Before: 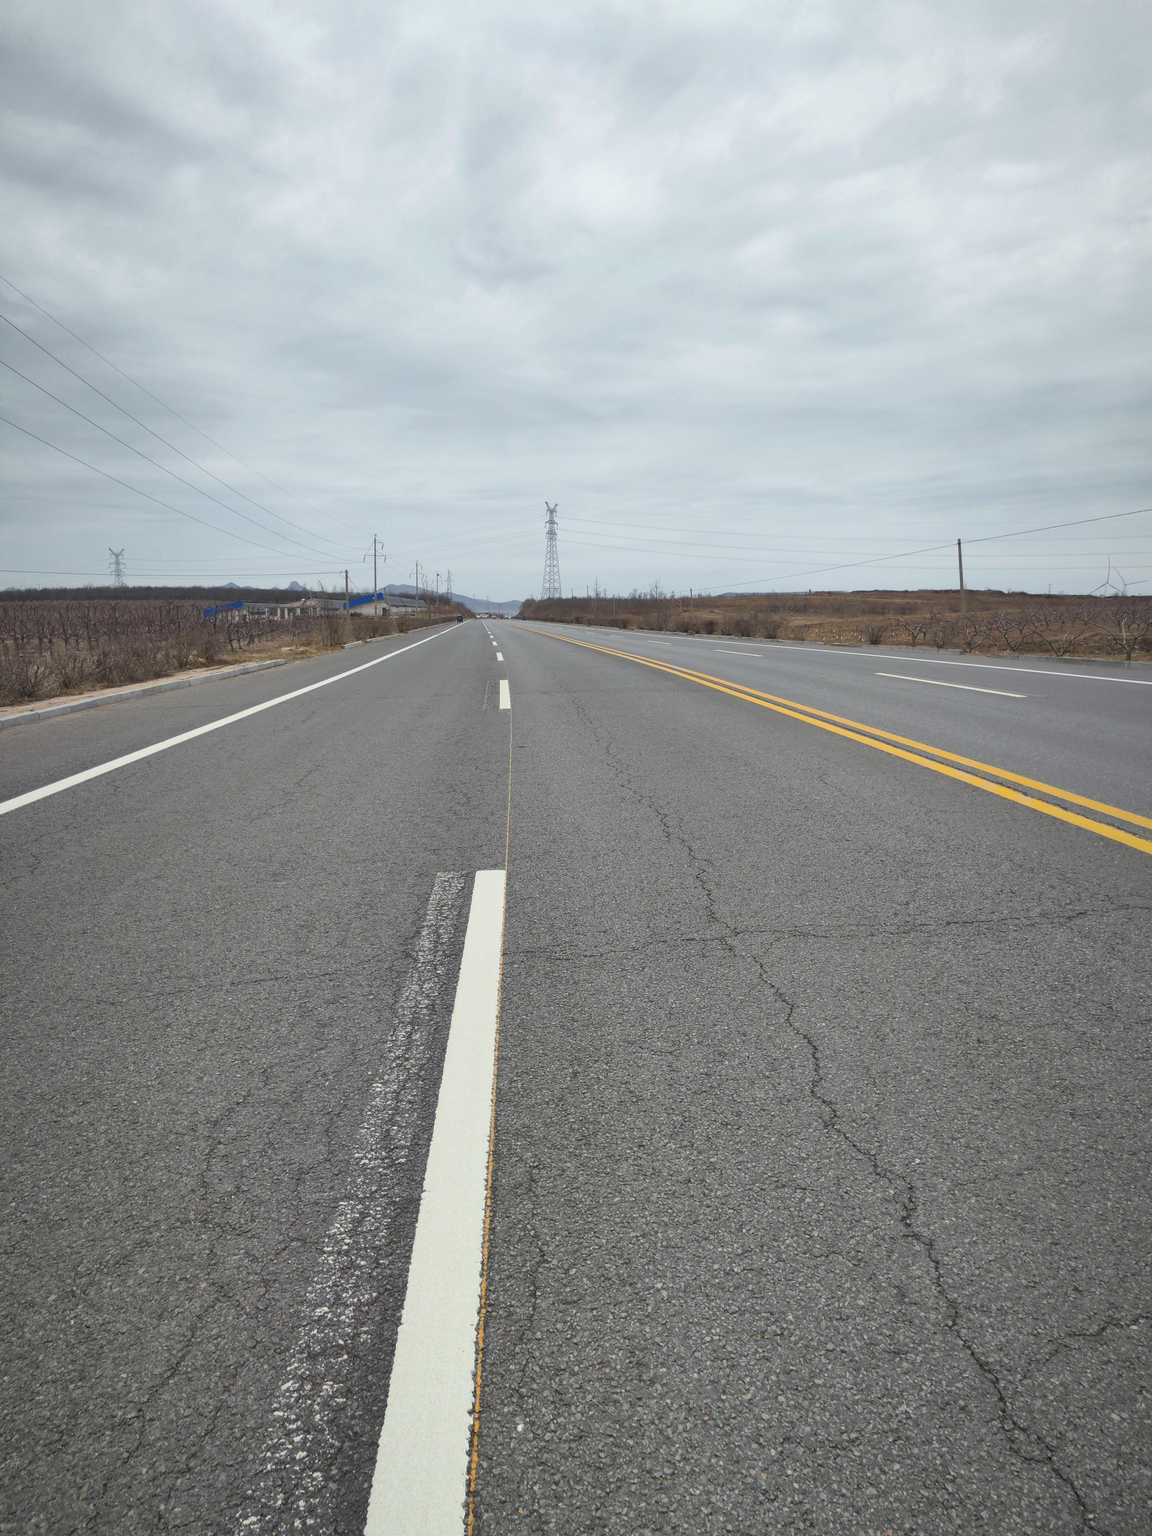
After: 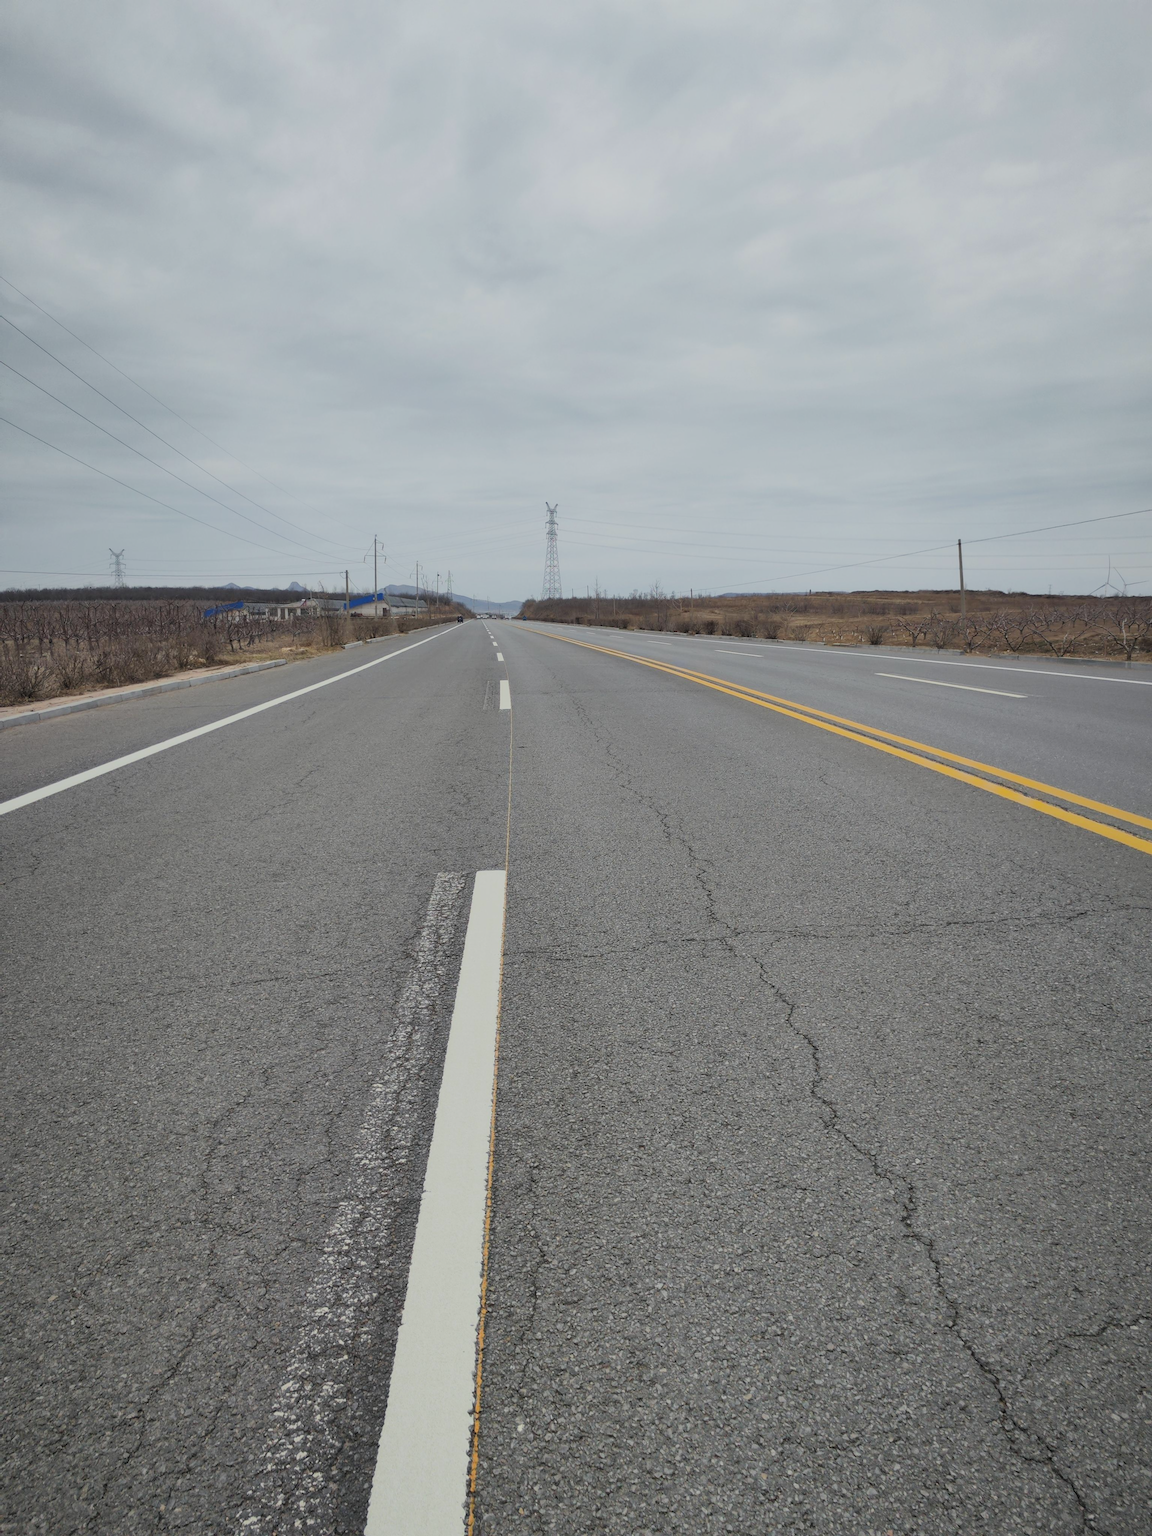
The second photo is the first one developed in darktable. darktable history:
filmic rgb: black relative exposure -7.65 EV, white relative exposure 4.56 EV, hardness 3.61
exposure: exposure -0.027 EV, compensate highlight preservation false
